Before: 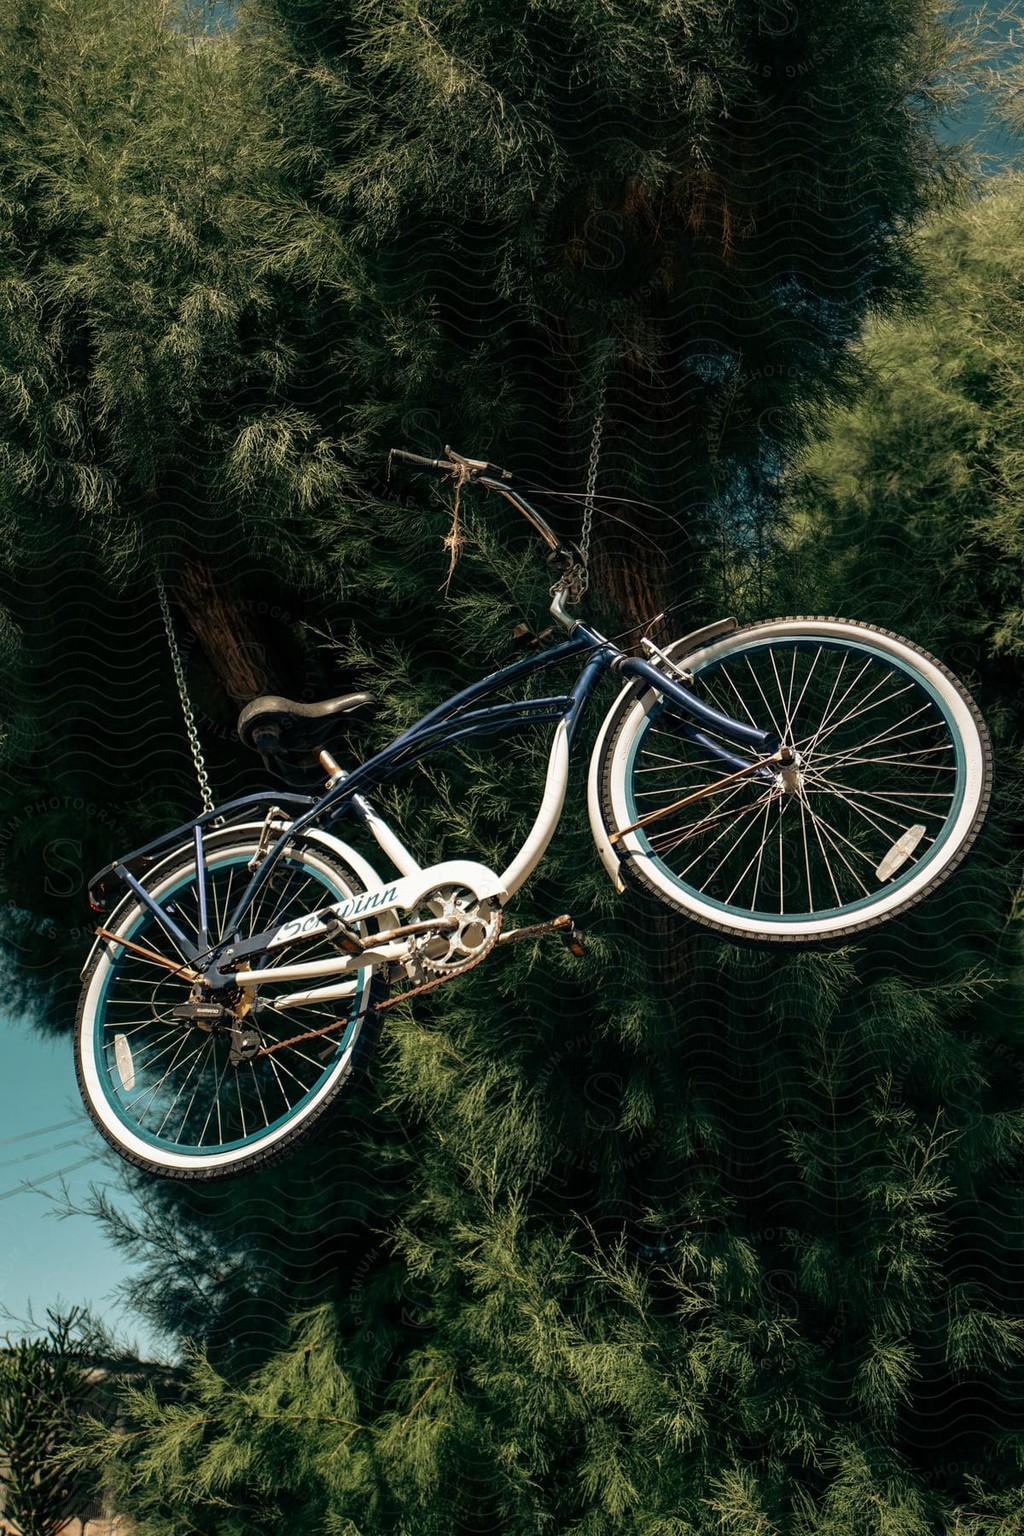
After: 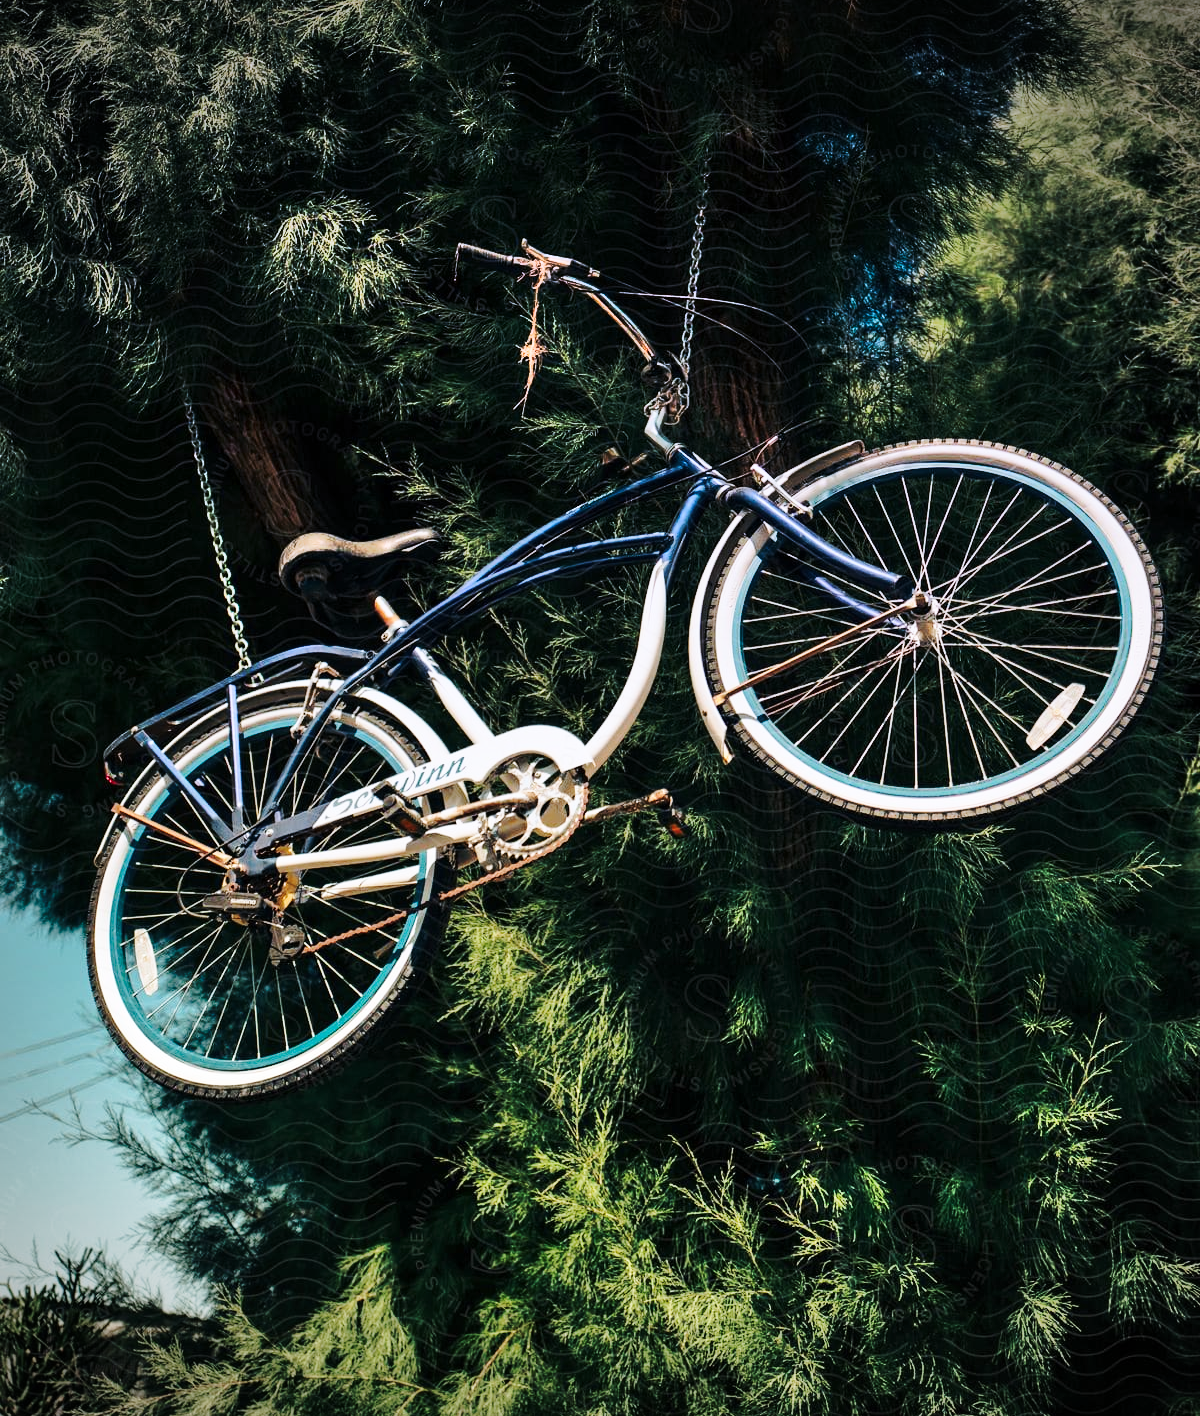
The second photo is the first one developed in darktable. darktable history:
crop and rotate: top 15.774%, bottom 5.506%
graduated density: hue 238.83°, saturation 50%
shadows and highlights: soften with gaussian
base curve: curves: ch0 [(0, 0) (0.036, 0.037) (0.121, 0.228) (0.46, 0.76) (0.859, 0.983) (1, 1)], preserve colors none
vignetting: unbound false
